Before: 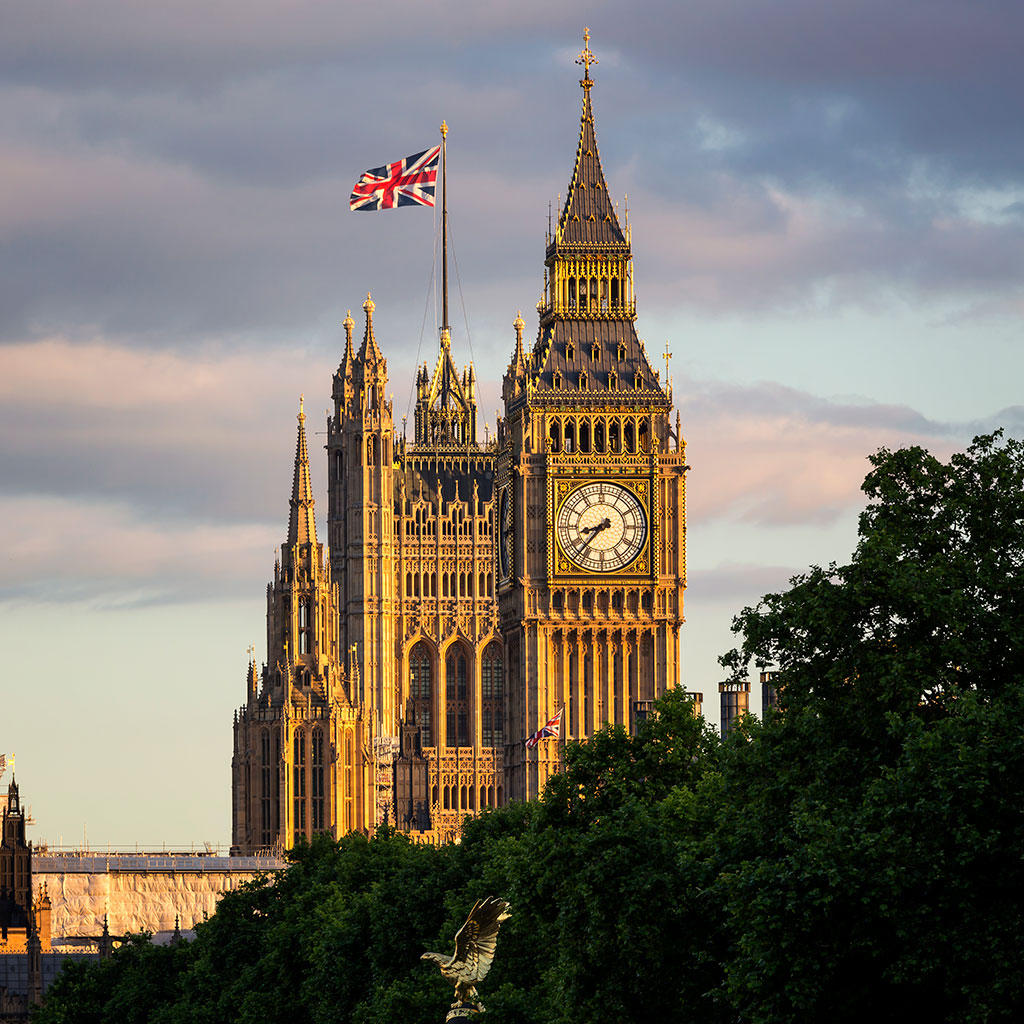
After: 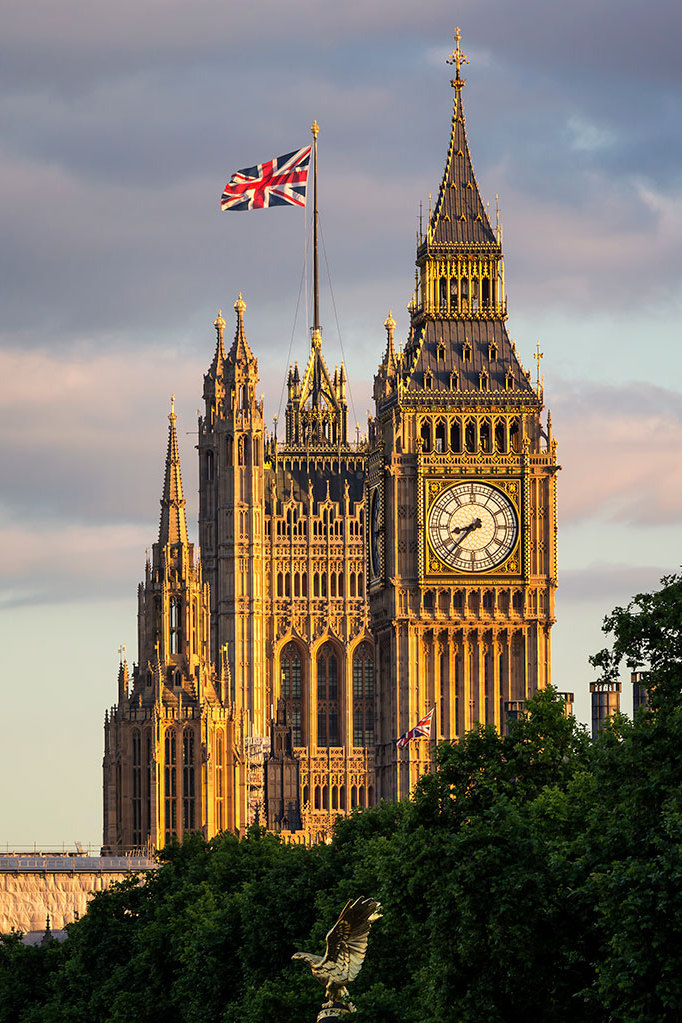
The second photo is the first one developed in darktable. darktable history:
crop and rotate: left 12.673%, right 20.66%
shadows and highlights: radius 125.46, shadows 21.19, highlights -21.19, low approximation 0.01
